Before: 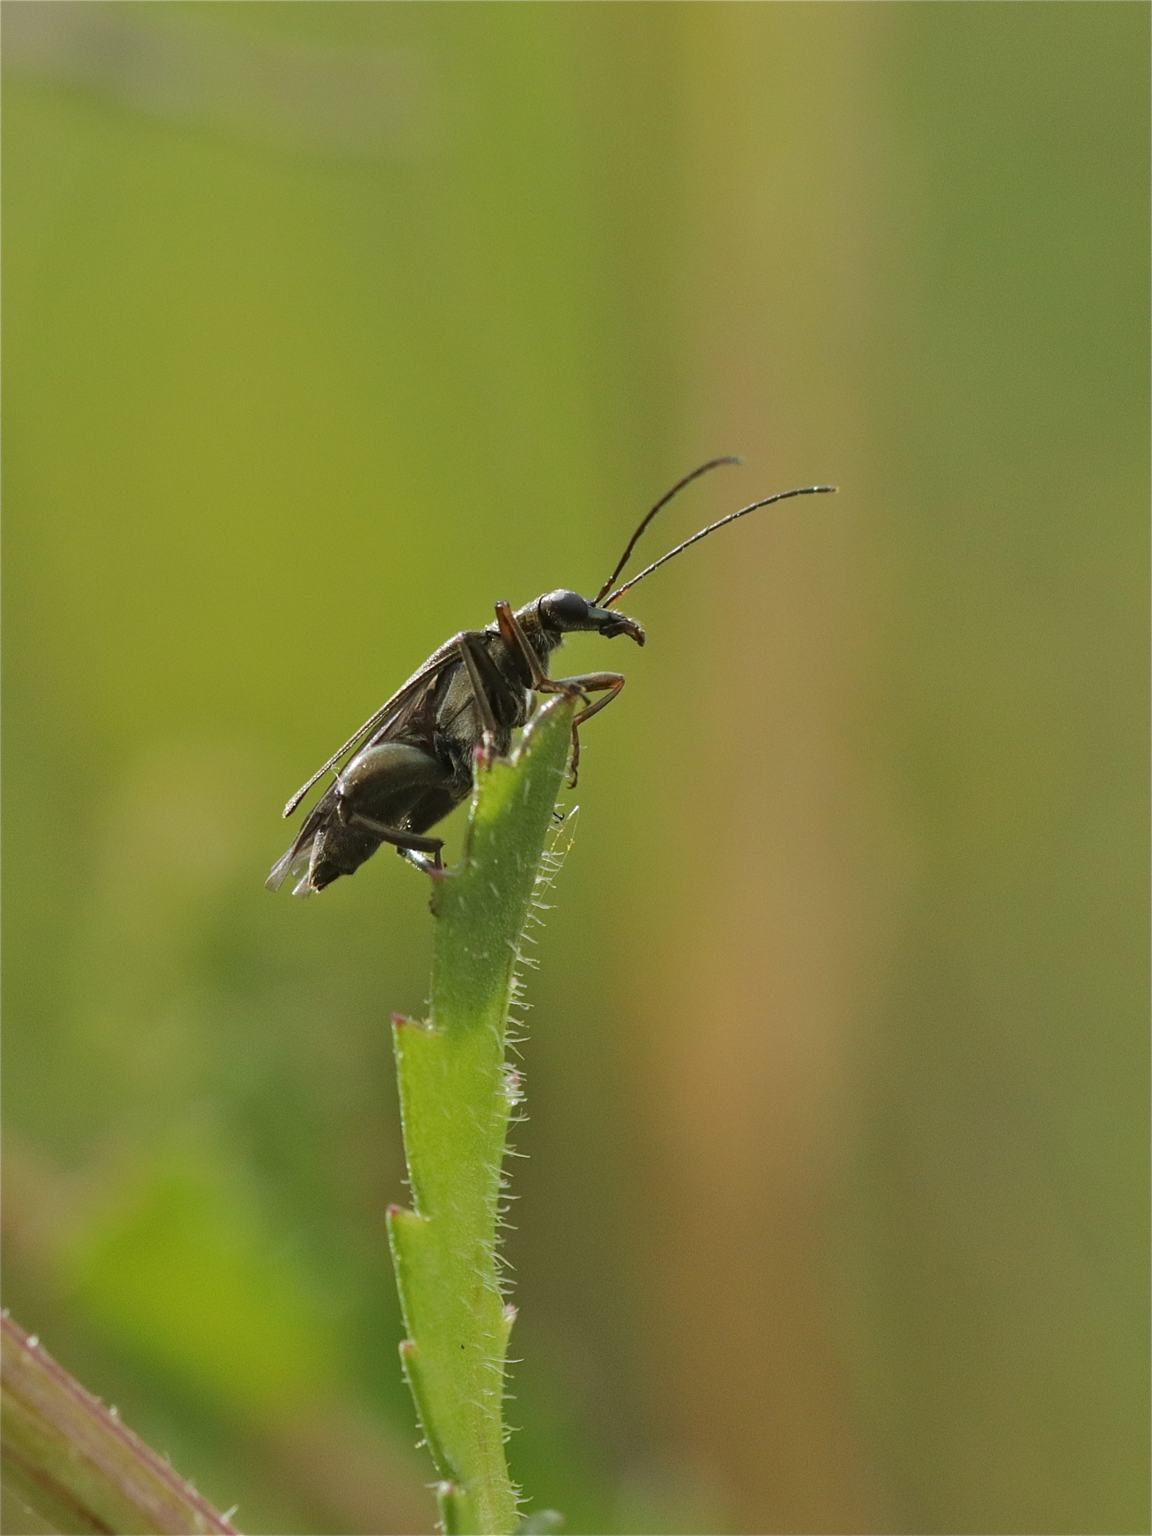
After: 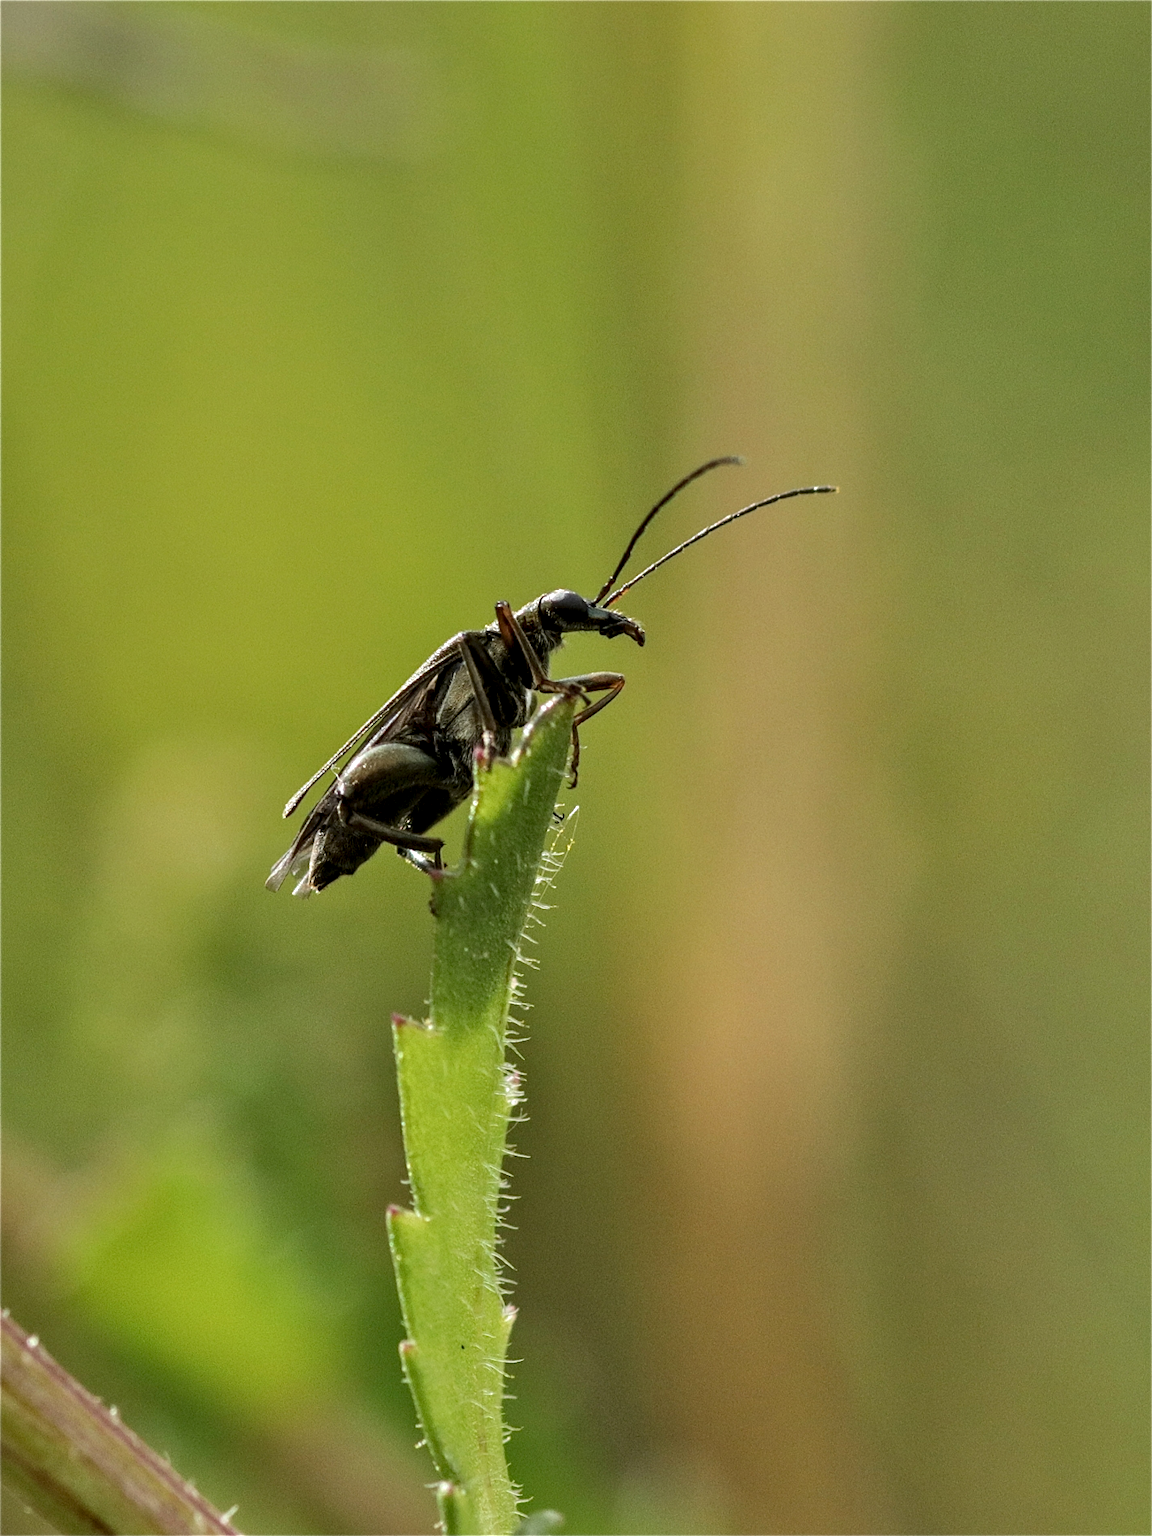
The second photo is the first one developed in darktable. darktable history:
exposure: exposure 0.202 EV, compensate highlight preservation false
local contrast: highlights 60%, shadows 60%, detail 160%
